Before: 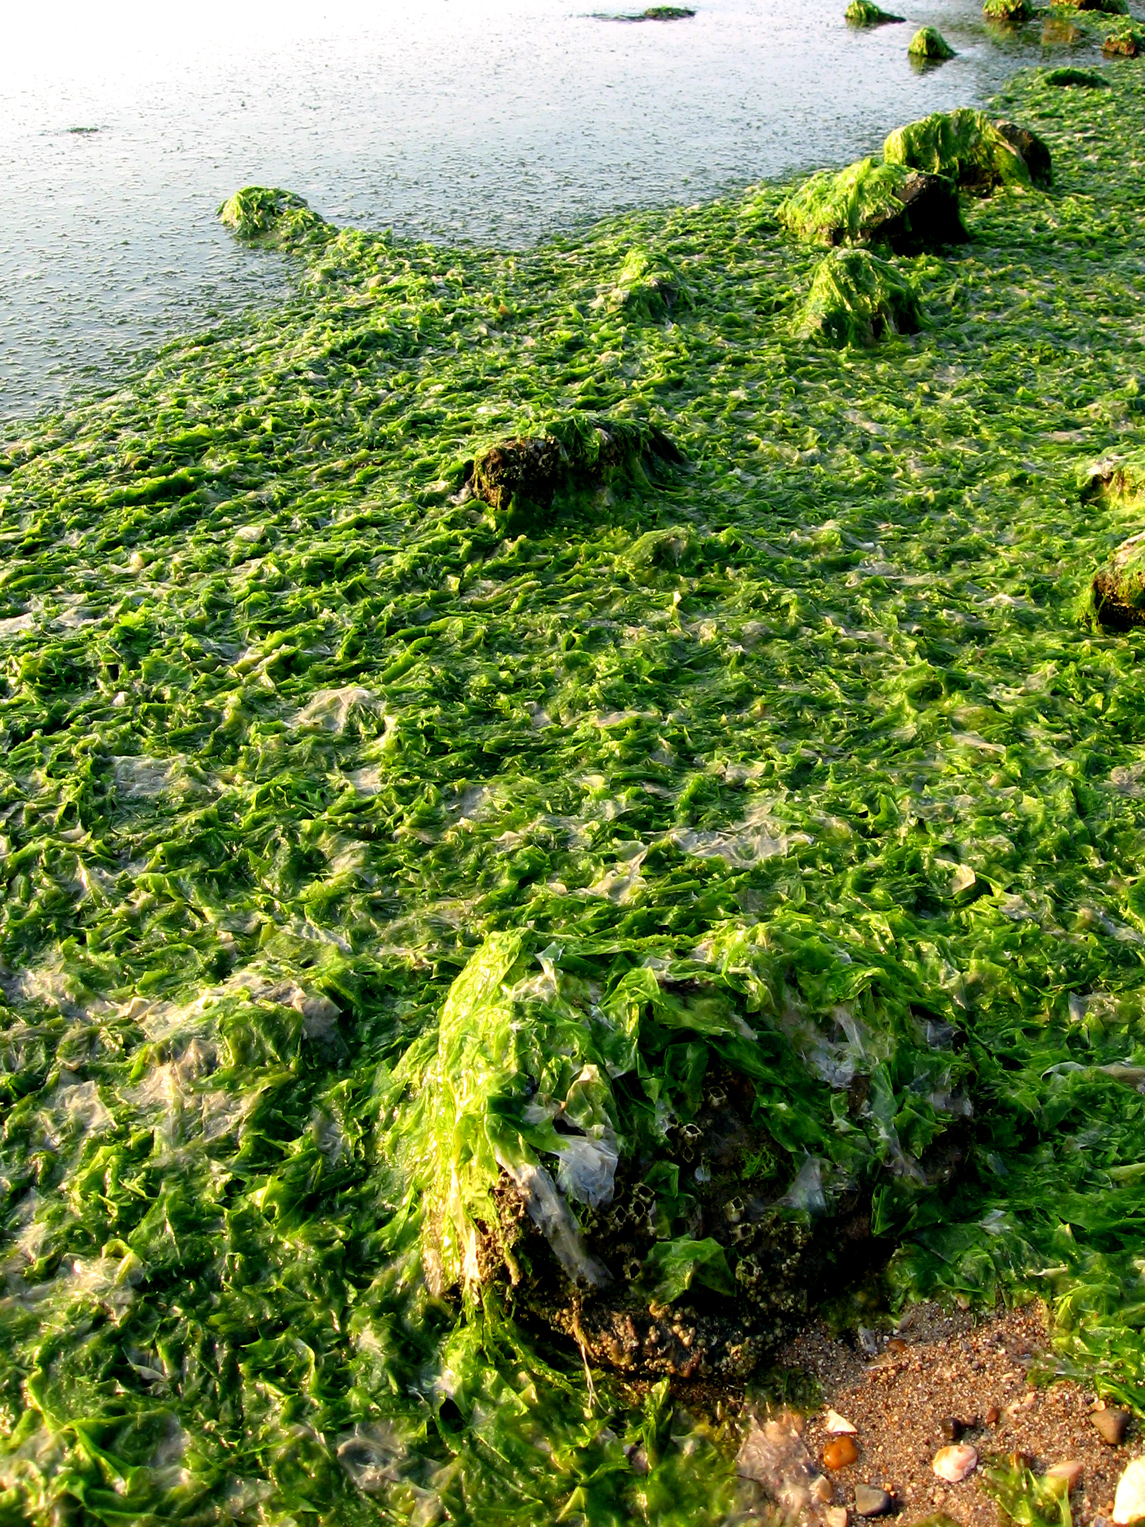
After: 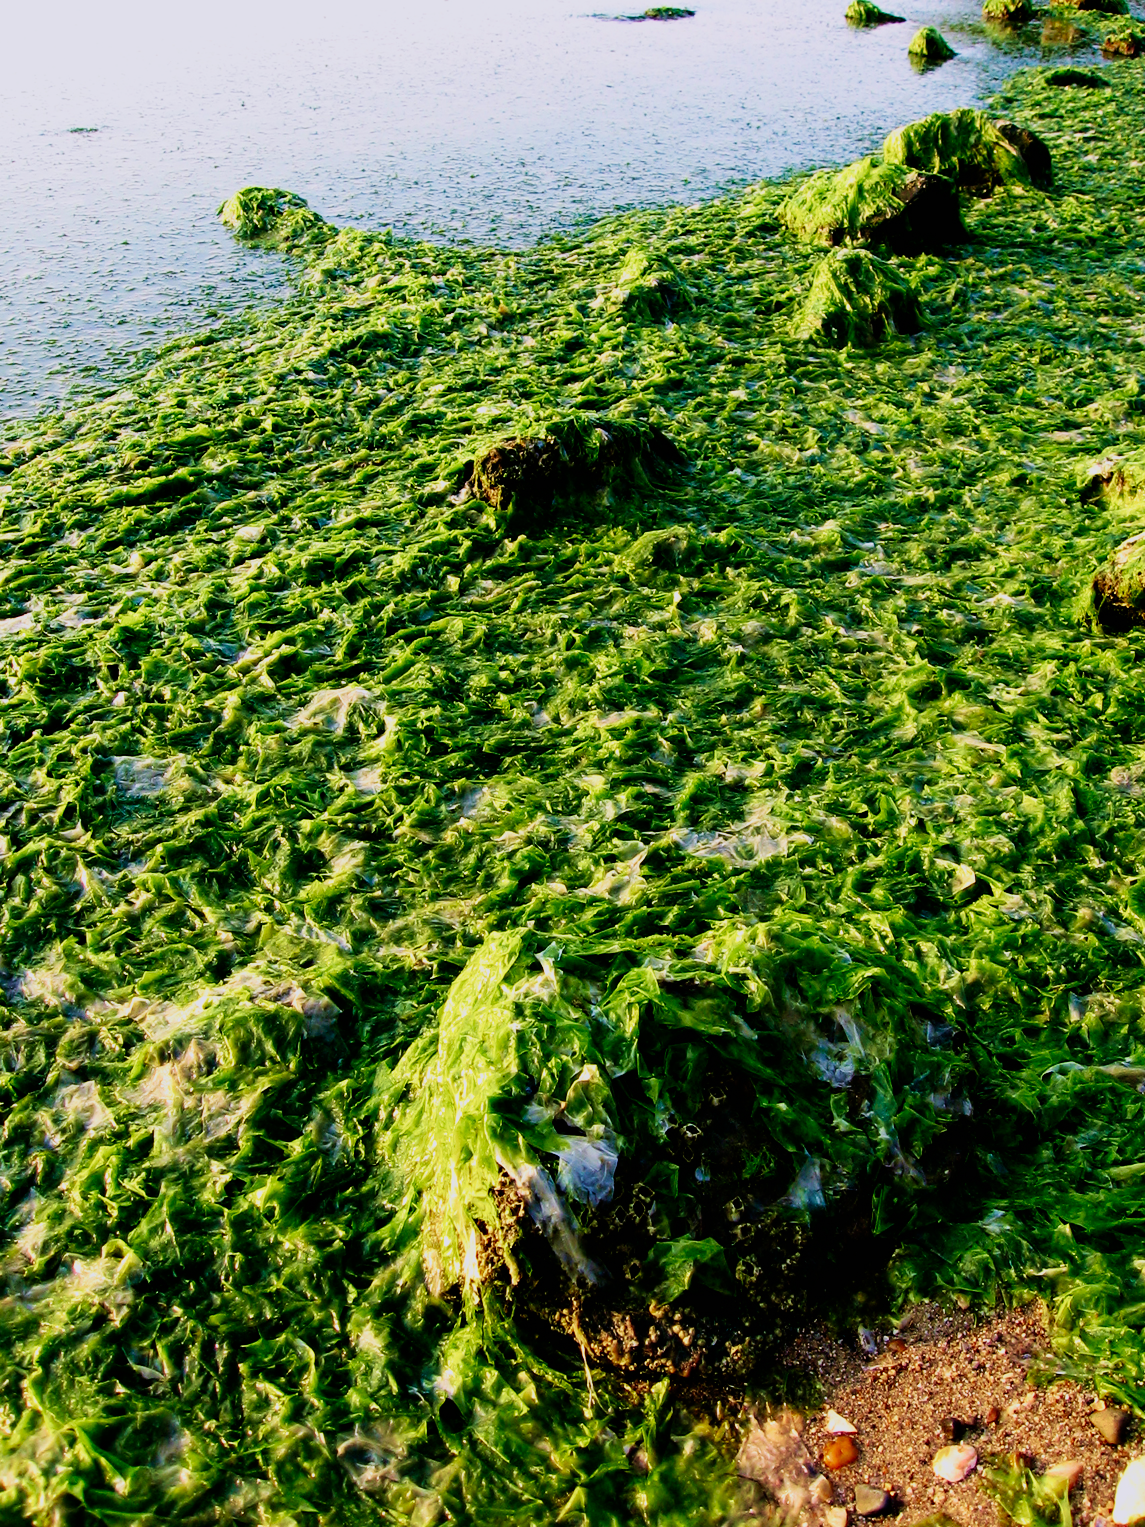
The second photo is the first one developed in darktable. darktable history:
white balance: red 1.004, blue 1.096
velvia: strength 75%
sigmoid: contrast 1.69, skew -0.23, preserve hue 0%, red attenuation 0.1, red rotation 0.035, green attenuation 0.1, green rotation -0.017, blue attenuation 0.15, blue rotation -0.052, base primaries Rec2020
